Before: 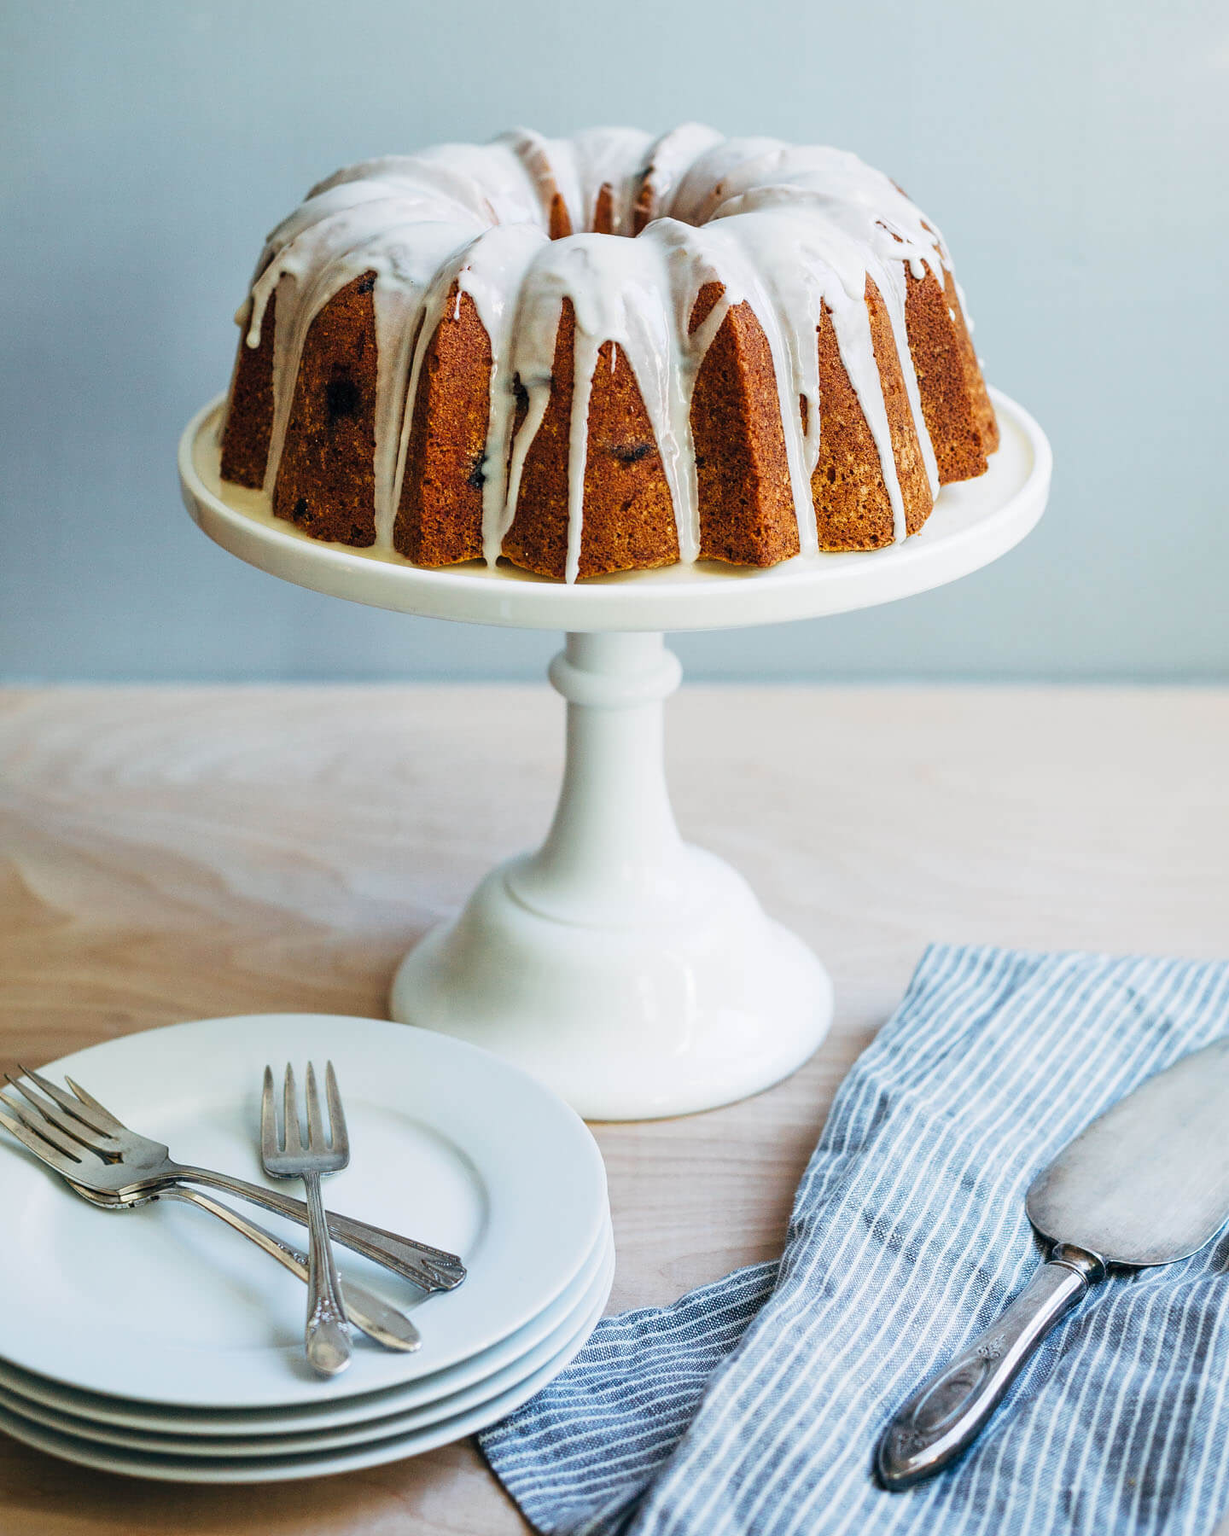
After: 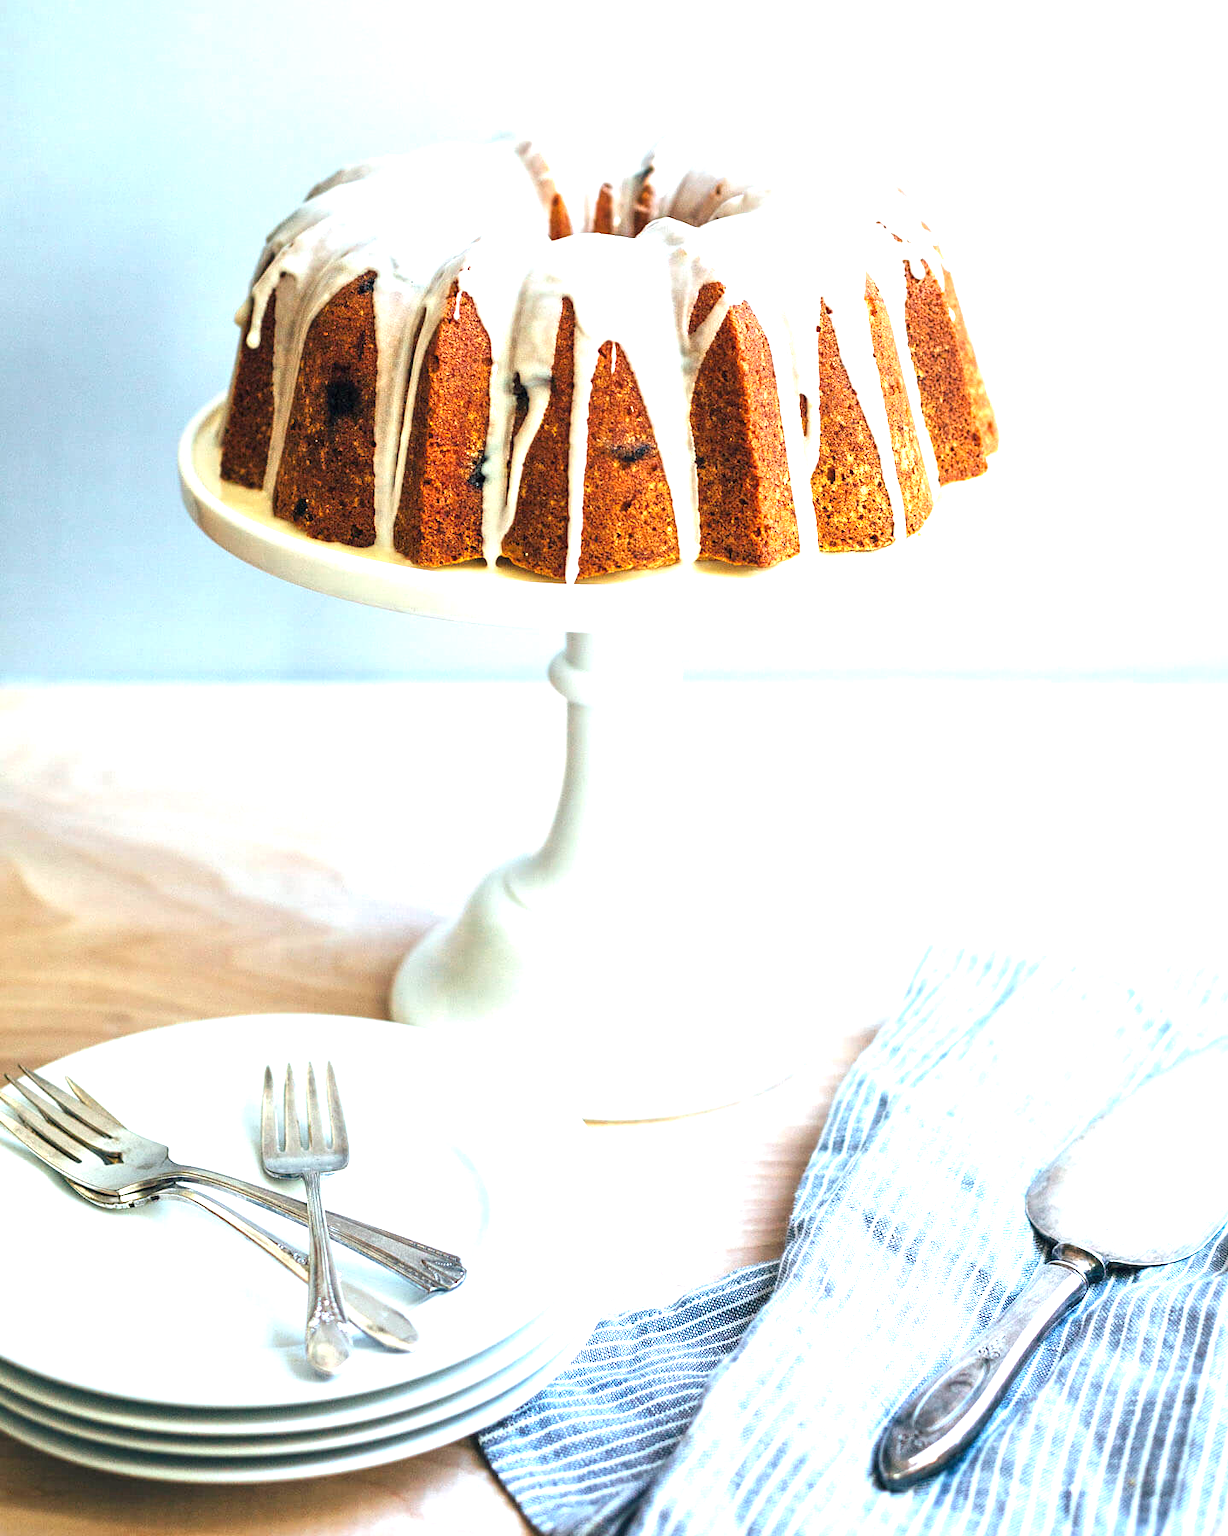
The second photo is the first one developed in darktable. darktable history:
exposure: exposure 1.265 EV, compensate highlight preservation false
